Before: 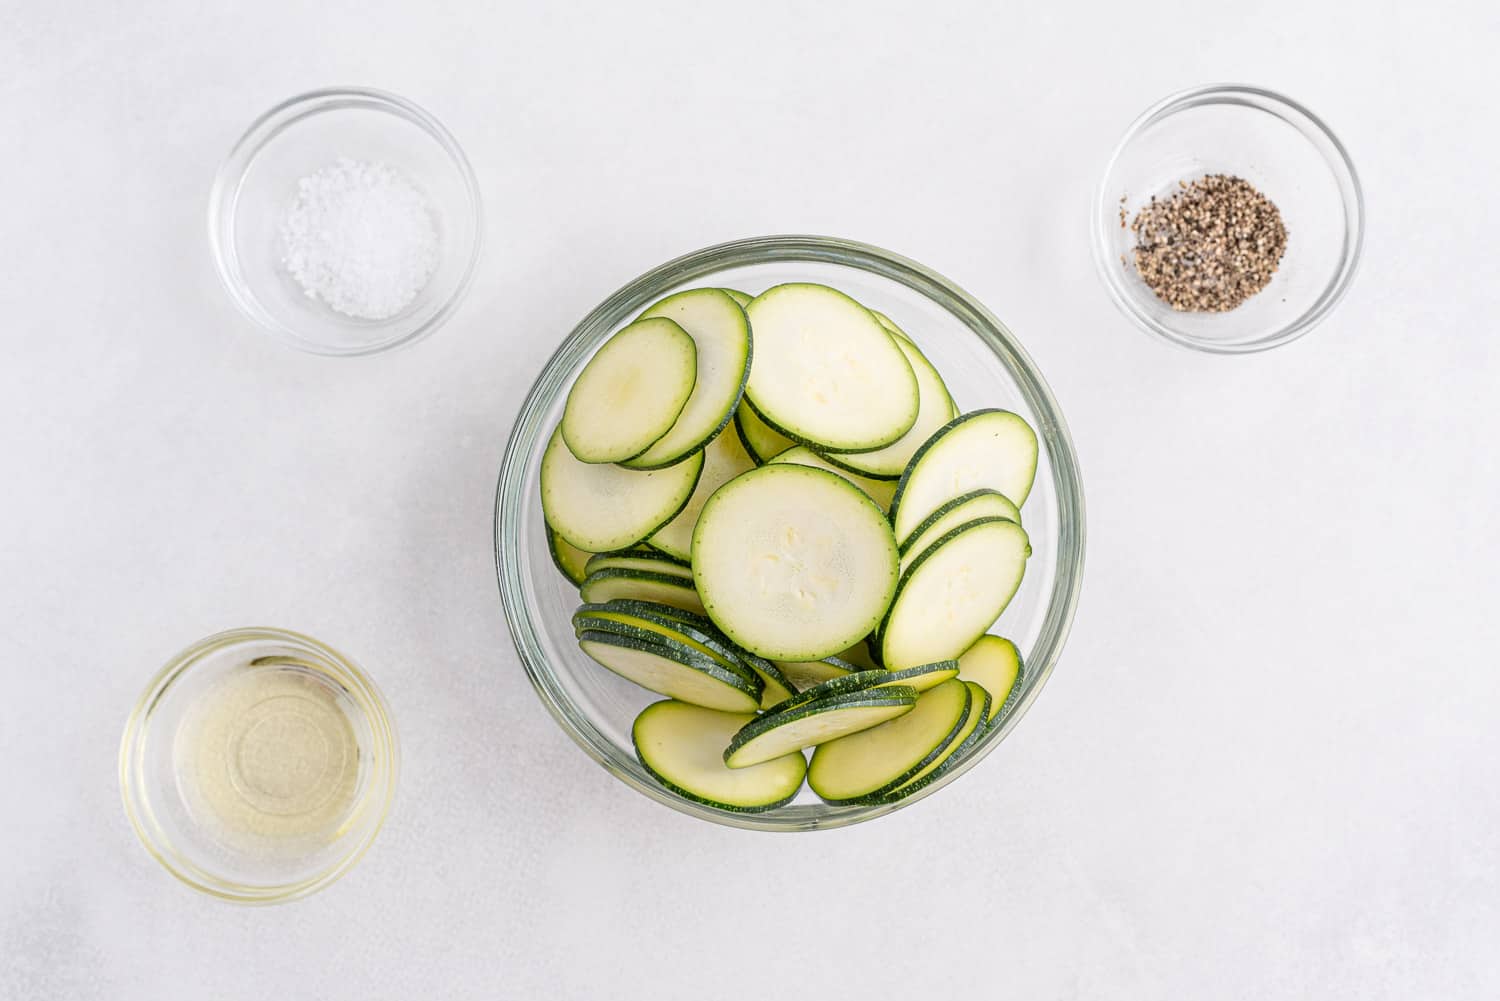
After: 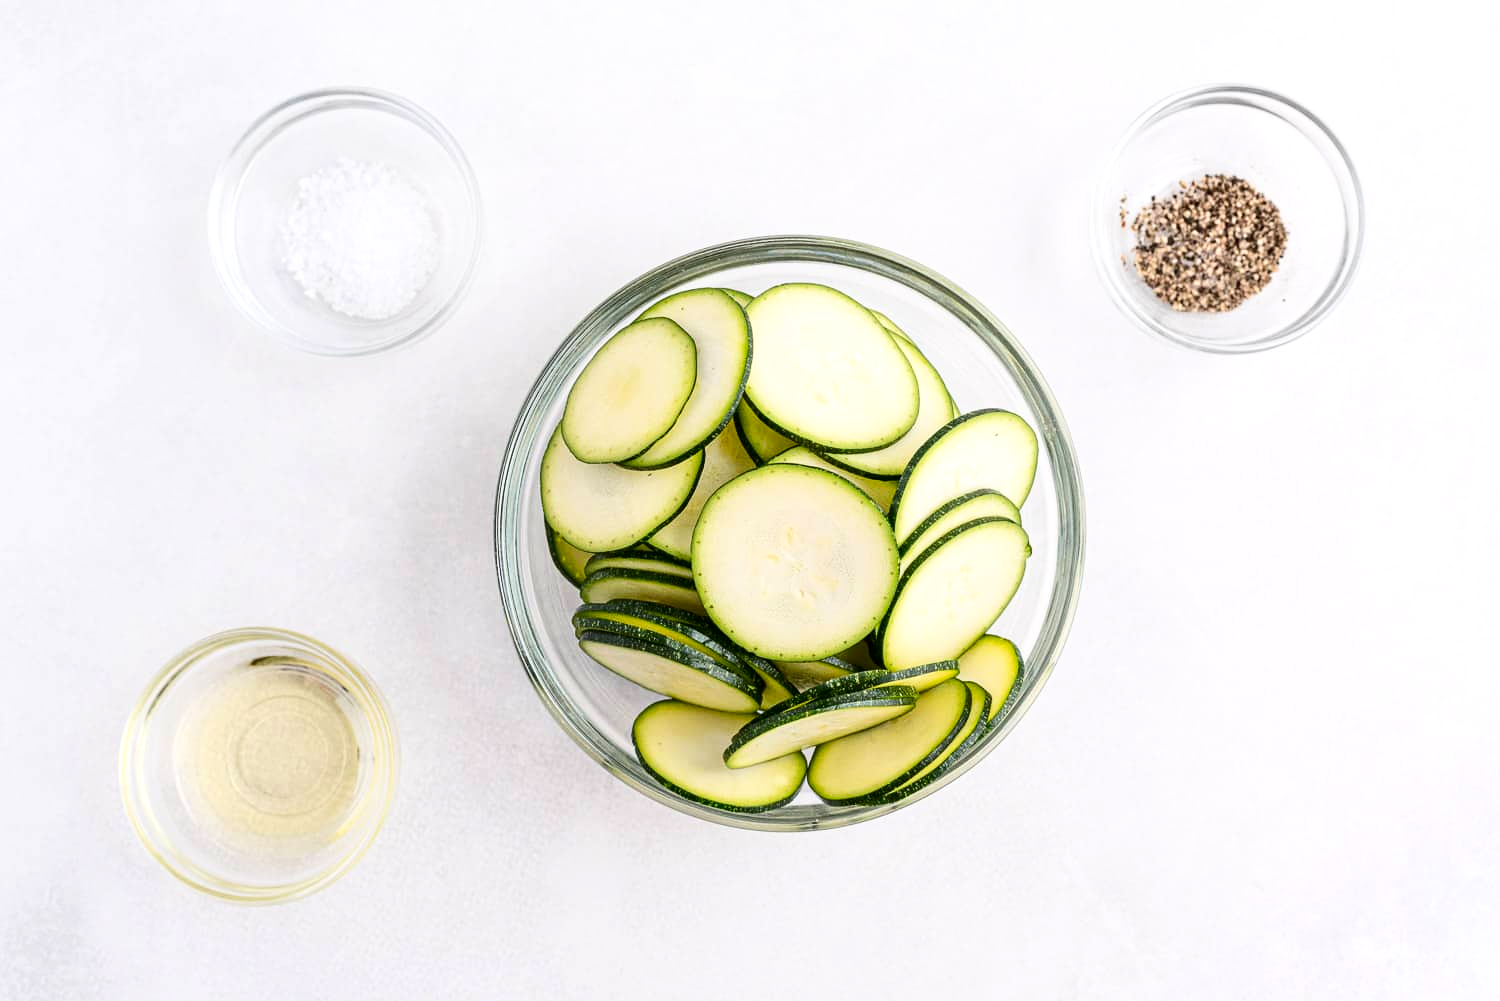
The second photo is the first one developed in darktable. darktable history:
exposure: exposure 0.203 EV, compensate exposure bias true, compensate highlight preservation false
contrast brightness saturation: contrast 0.198, brightness -0.102, saturation 0.105
